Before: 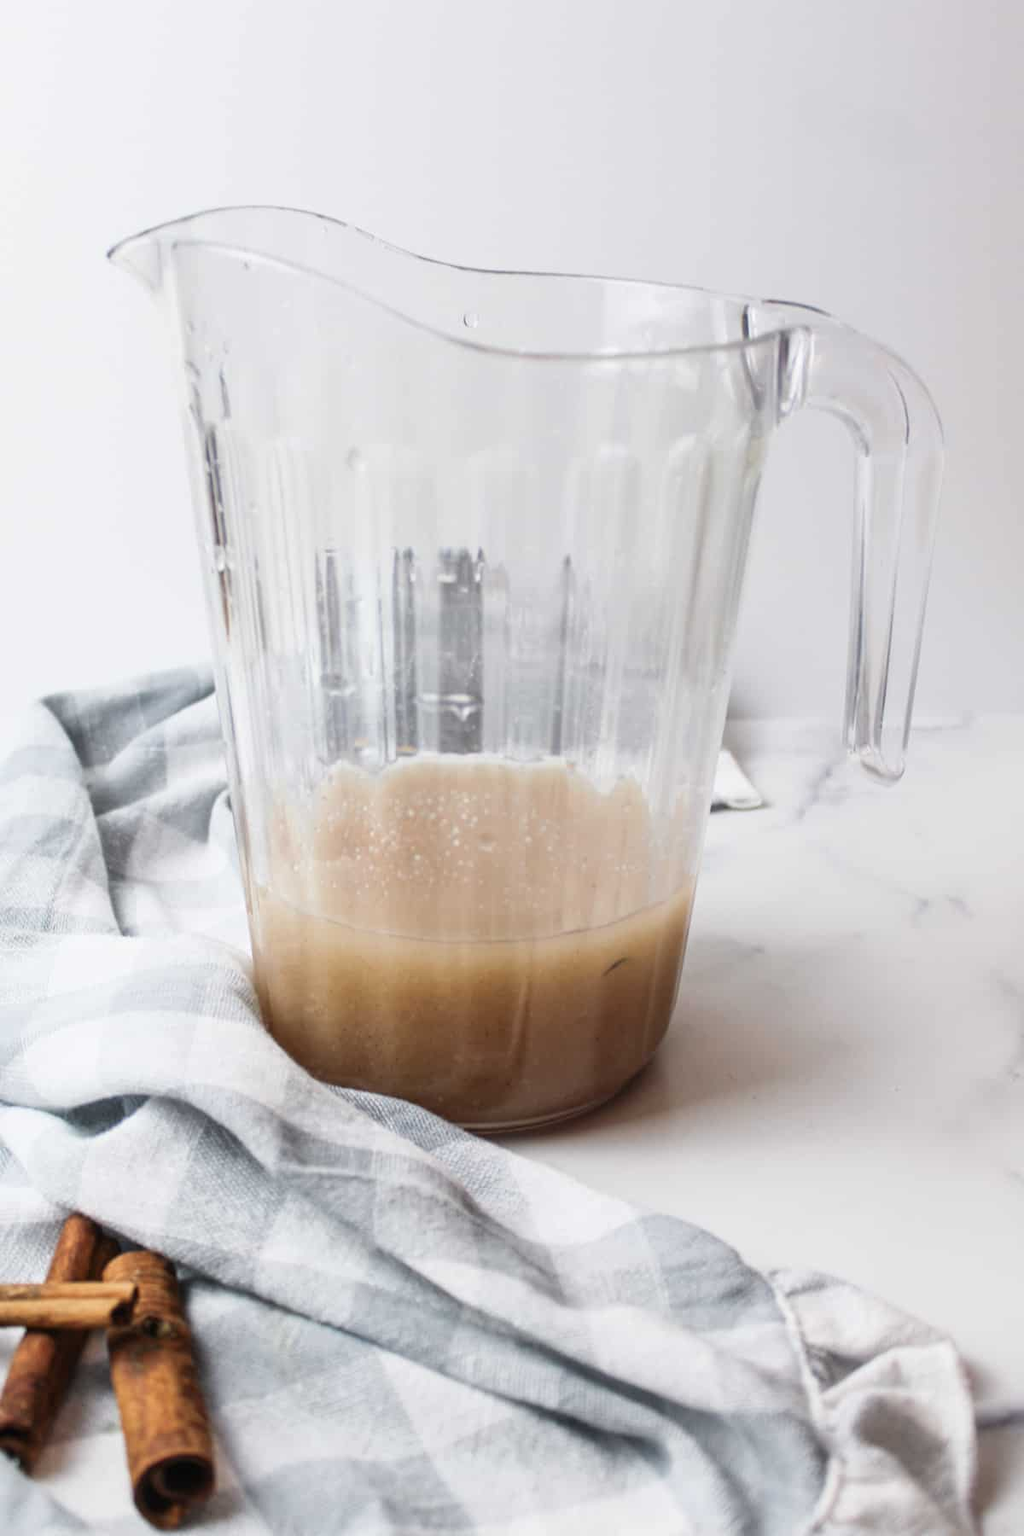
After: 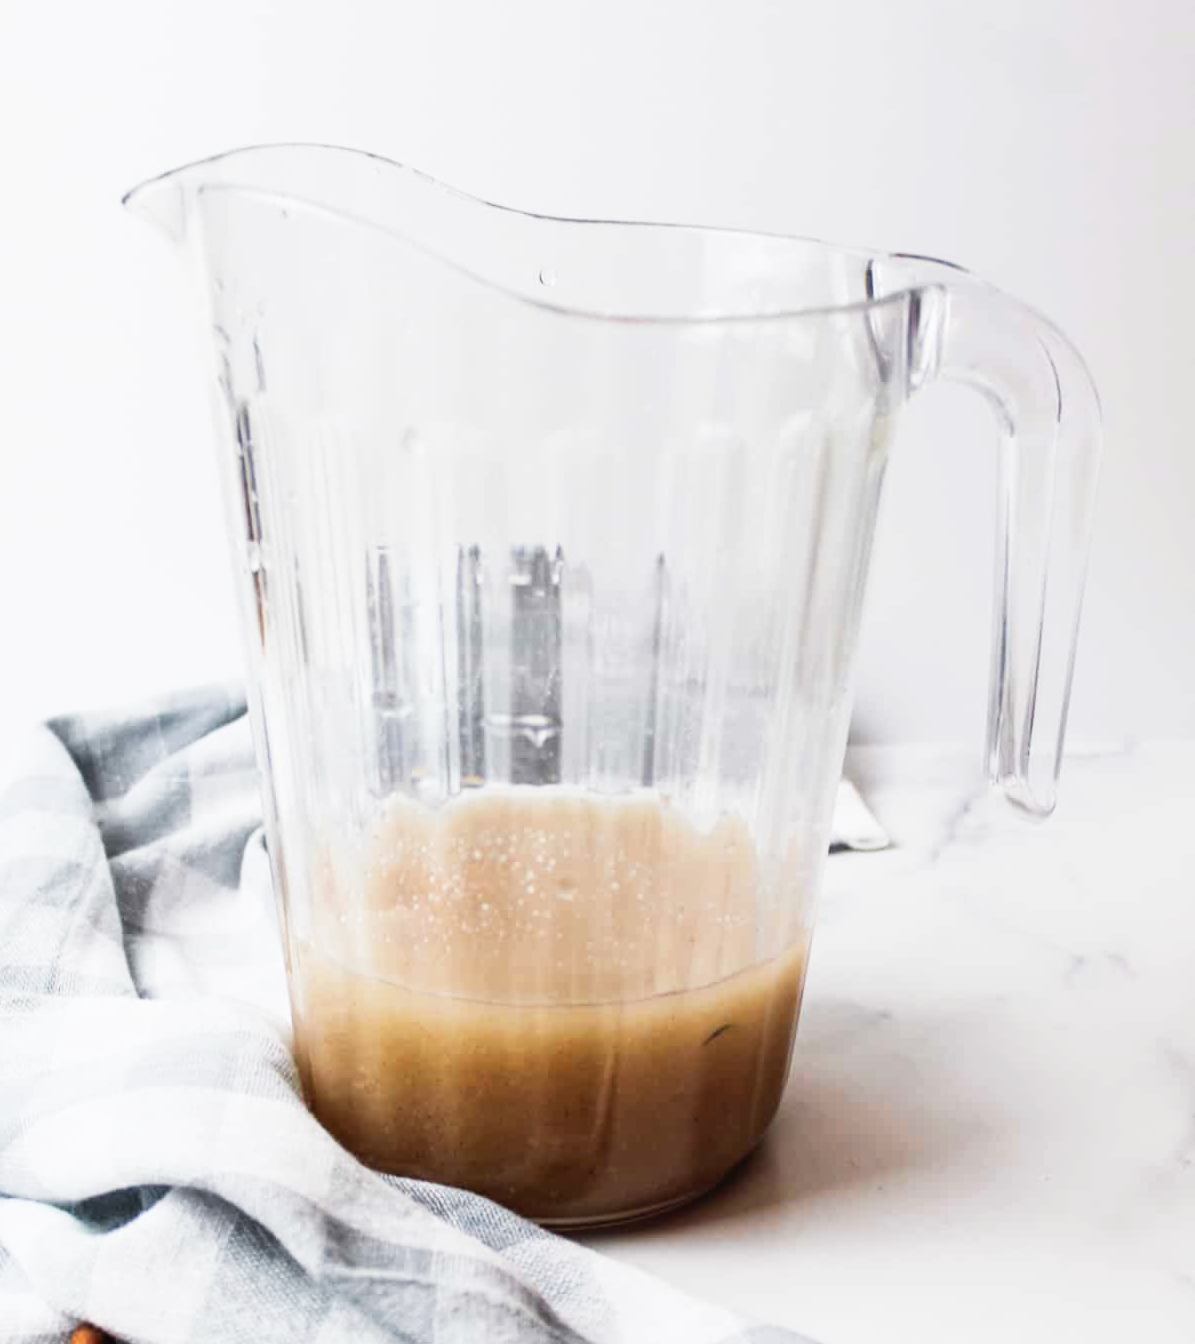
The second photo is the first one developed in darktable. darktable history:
crop: left 0.387%, top 5.469%, bottom 19.809%
tone curve: curves: ch0 [(0, 0) (0.003, 0.008) (0.011, 0.008) (0.025, 0.011) (0.044, 0.017) (0.069, 0.026) (0.1, 0.039) (0.136, 0.054) (0.177, 0.093) (0.224, 0.15) (0.277, 0.21) (0.335, 0.285) (0.399, 0.366) (0.468, 0.462) (0.543, 0.564) (0.623, 0.679) (0.709, 0.79) (0.801, 0.883) (0.898, 0.95) (1, 1)], preserve colors none
